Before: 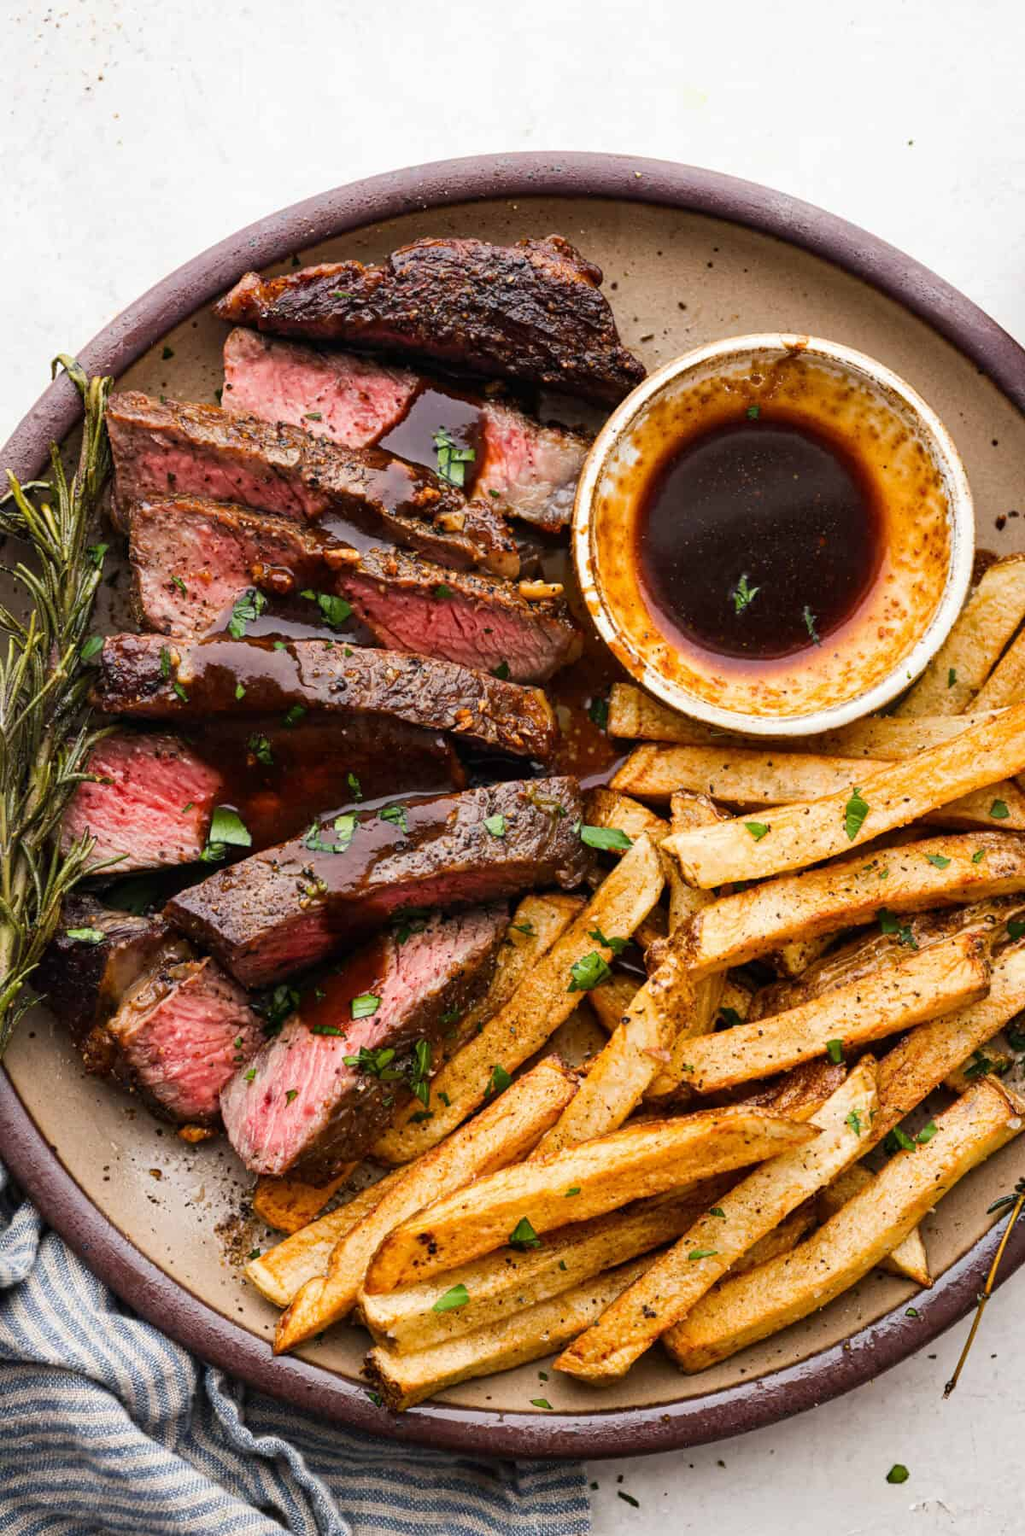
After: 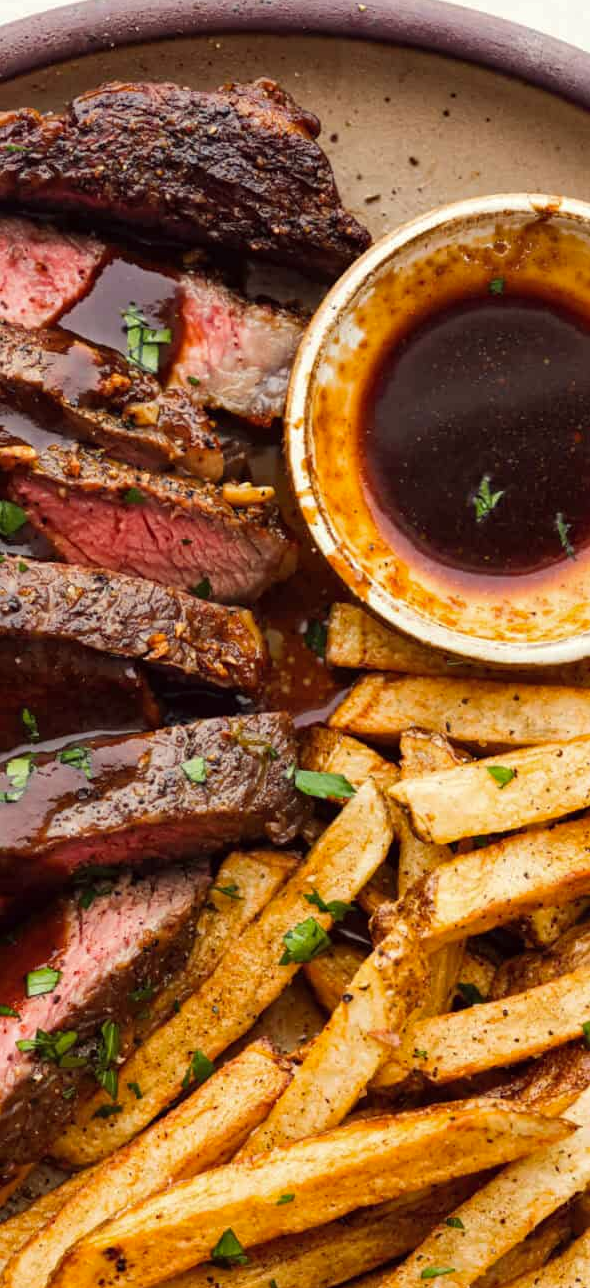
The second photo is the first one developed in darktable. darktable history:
crop: left 32.131%, top 10.964%, right 18.621%, bottom 17.394%
shadows and highlights: shadows 24.94, highlights -24.56, highlights color adjustment 42.08%
color correction: highlights a* -1.01, highlights b* 4.58, shadows a* 3.67
